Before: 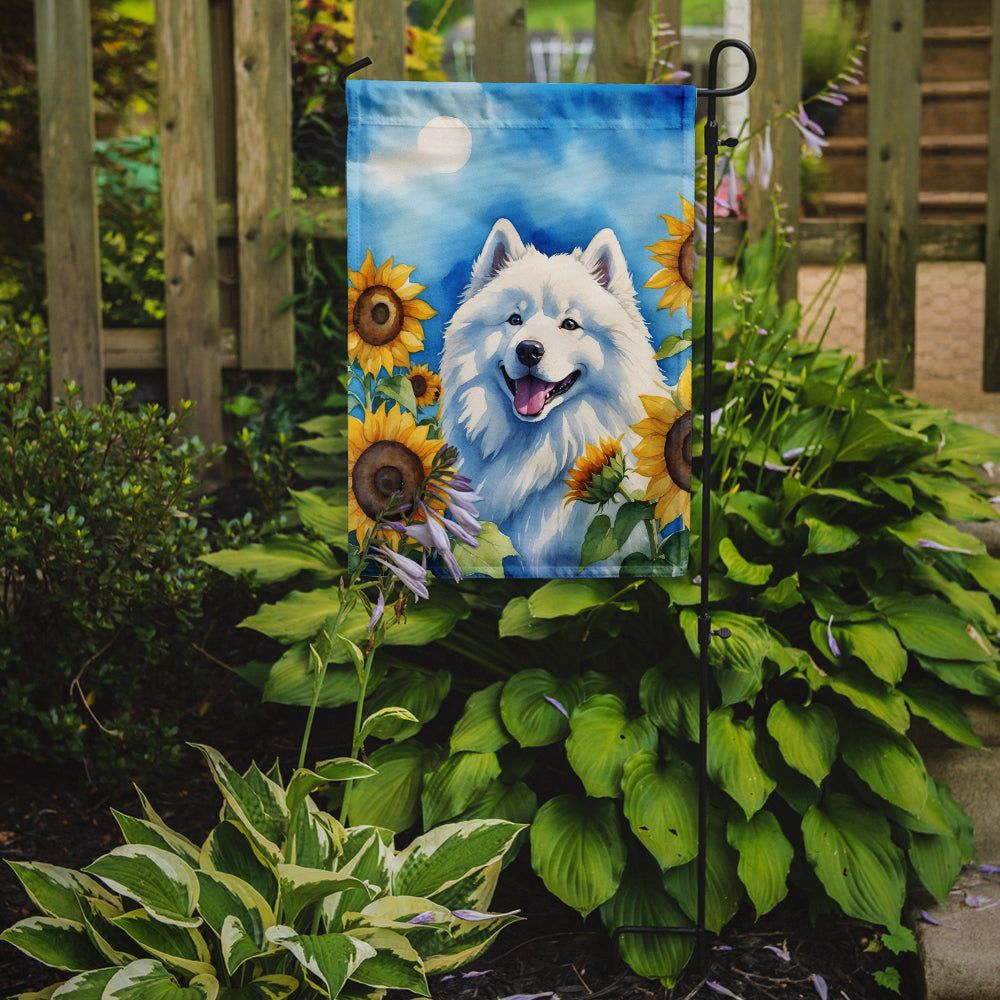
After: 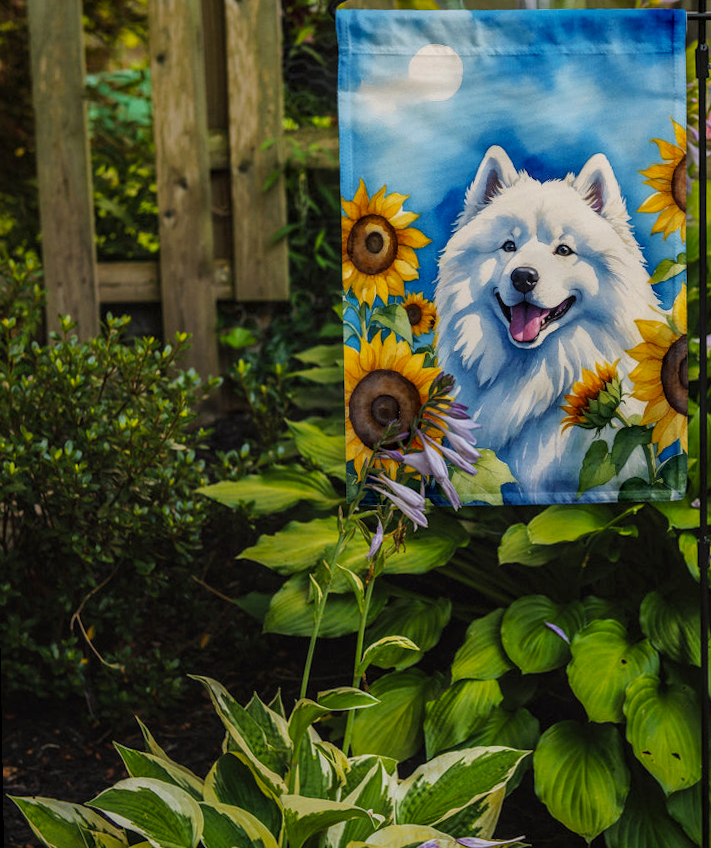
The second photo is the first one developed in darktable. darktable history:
local contrast: on, module defaults
exposure: exposure -0.242 EV, compensate highlight preservation false
rotate and perspective: rotation -1°, crop left 0.011, crop right 0.989, crop top 0.025, crop bottom 0.975
color balance: output saturation 110%
crop: top 5.803%, right 27.864%, bottom 5.804%
bloom: size 13.65%, threshold 98.39%, strength 4.82%
